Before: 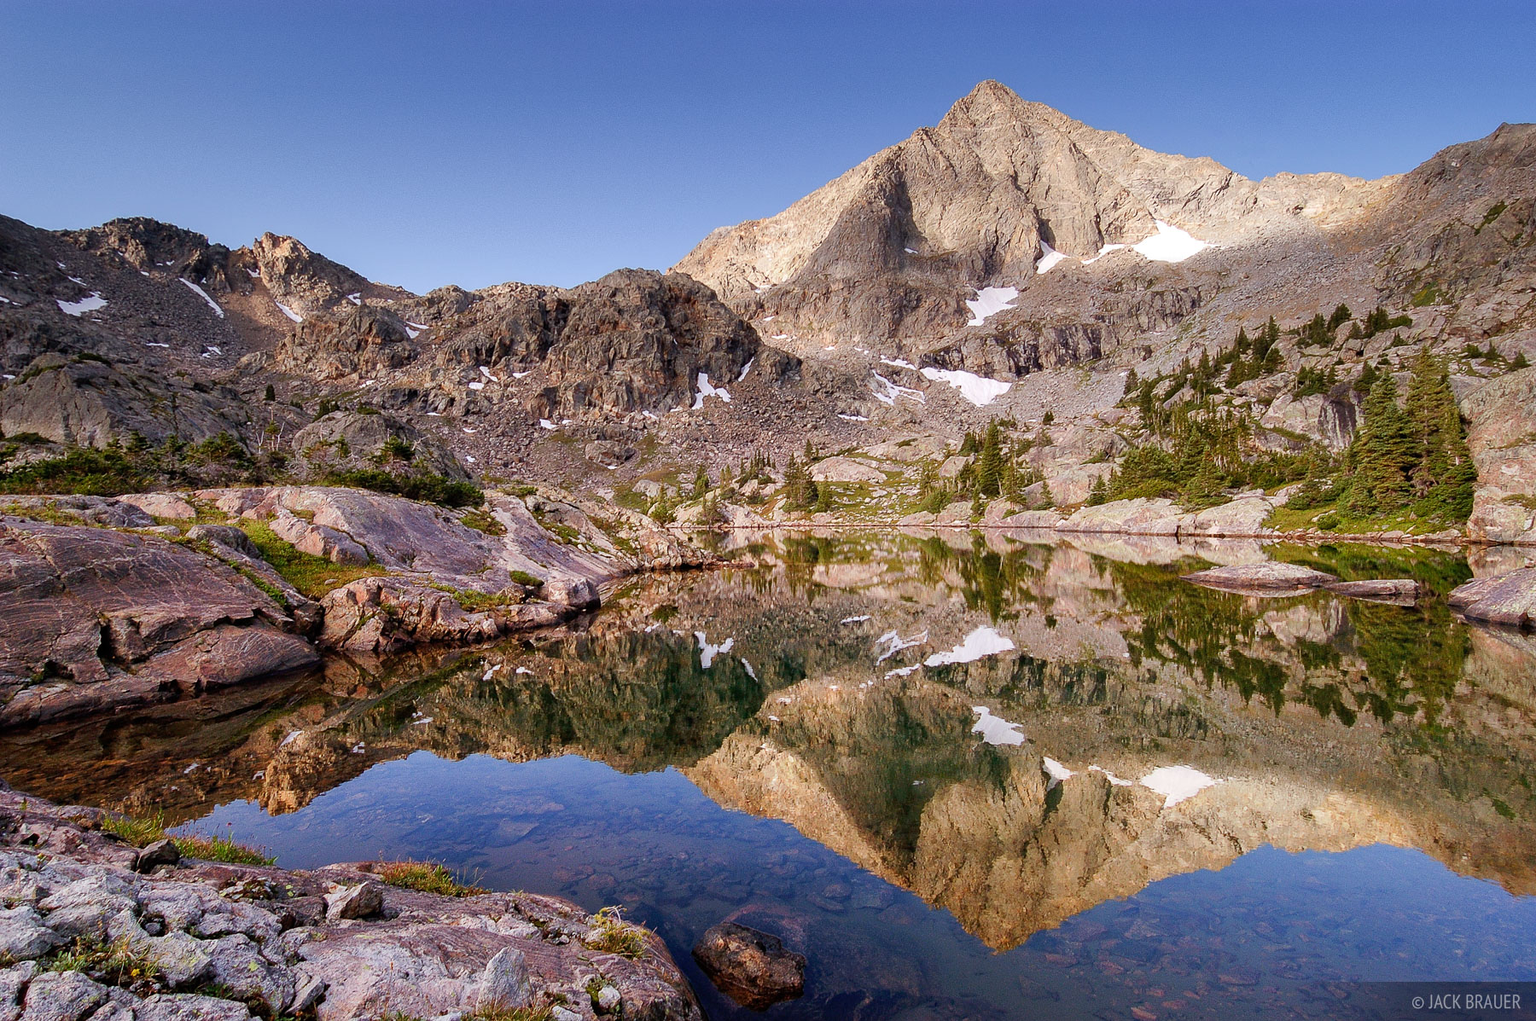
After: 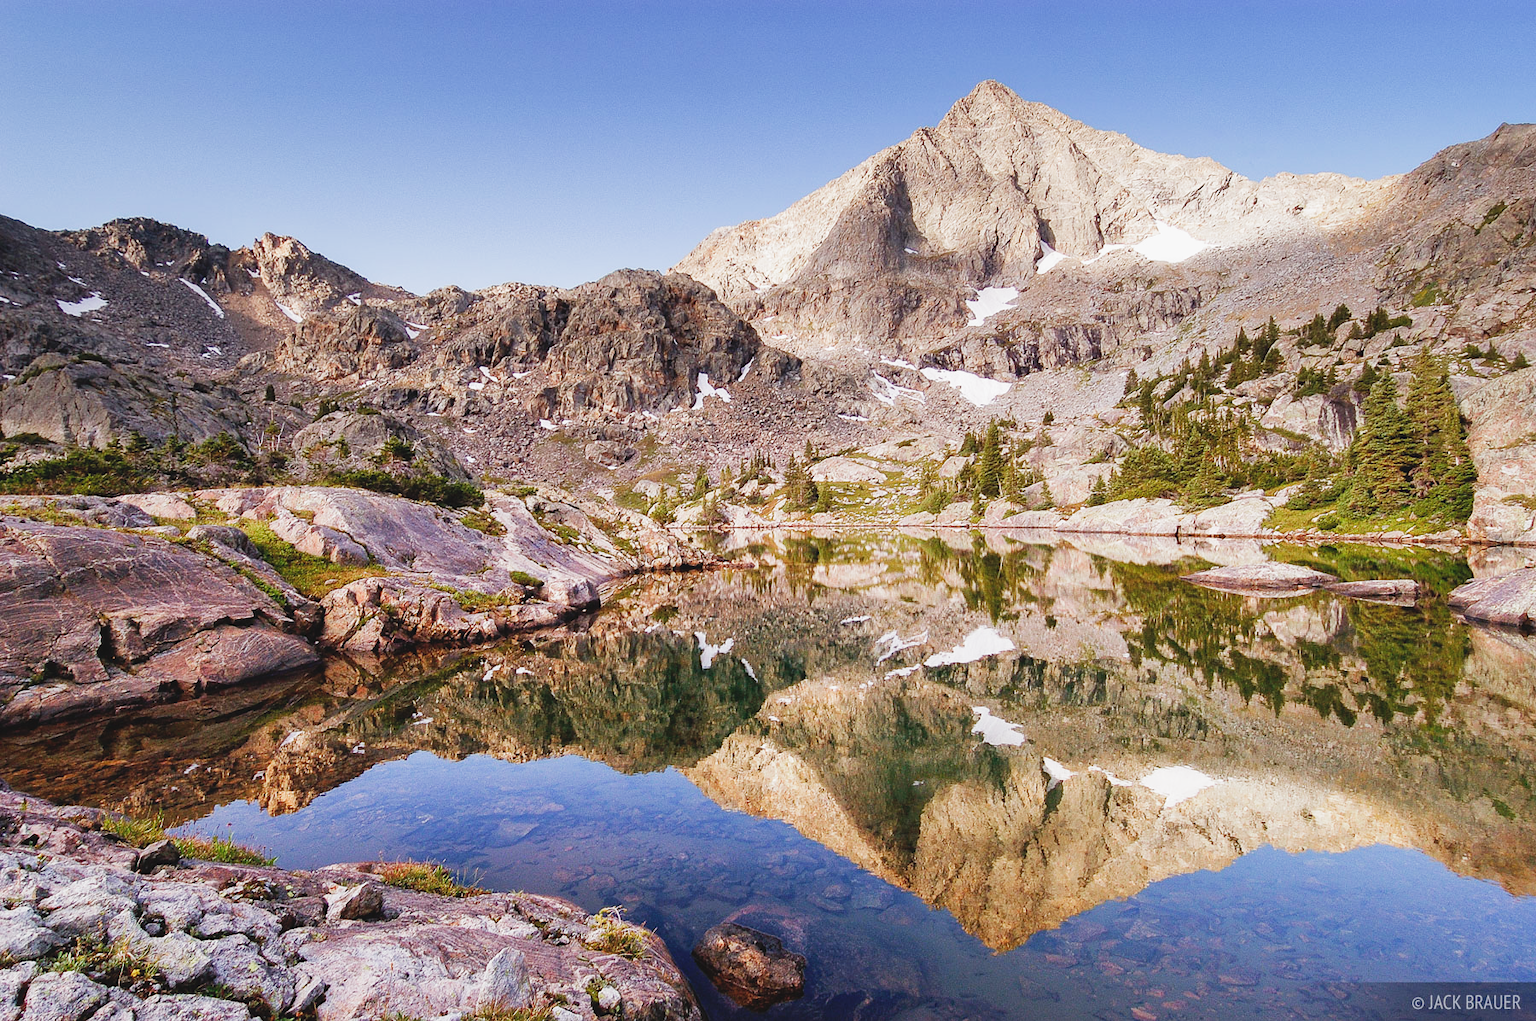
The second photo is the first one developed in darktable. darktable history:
filmic rgb: middle gray luminance 12.74%, black relative exposure -10.13 EV, white relative exposure 3.47 EV, threshold 6 EV, target black luminance 0%, hardness 5.74, latitude 44.69%, contrast 1.221, highlights saturation mix 5%, shadows ↔ highlights balance 26.78%, add noise in highlights 0, preserve chrominance no, color science v3 (2019), use custom middle-gray values true, iterations of high-quality reconstruction 0, contrast in highlights soft, enable highlight reconstruction true
color balance: lift [1.01, 1, 1, 1], gamma [1.097, 1, 1, 1], gain [0.85, 1, 1, 1]
